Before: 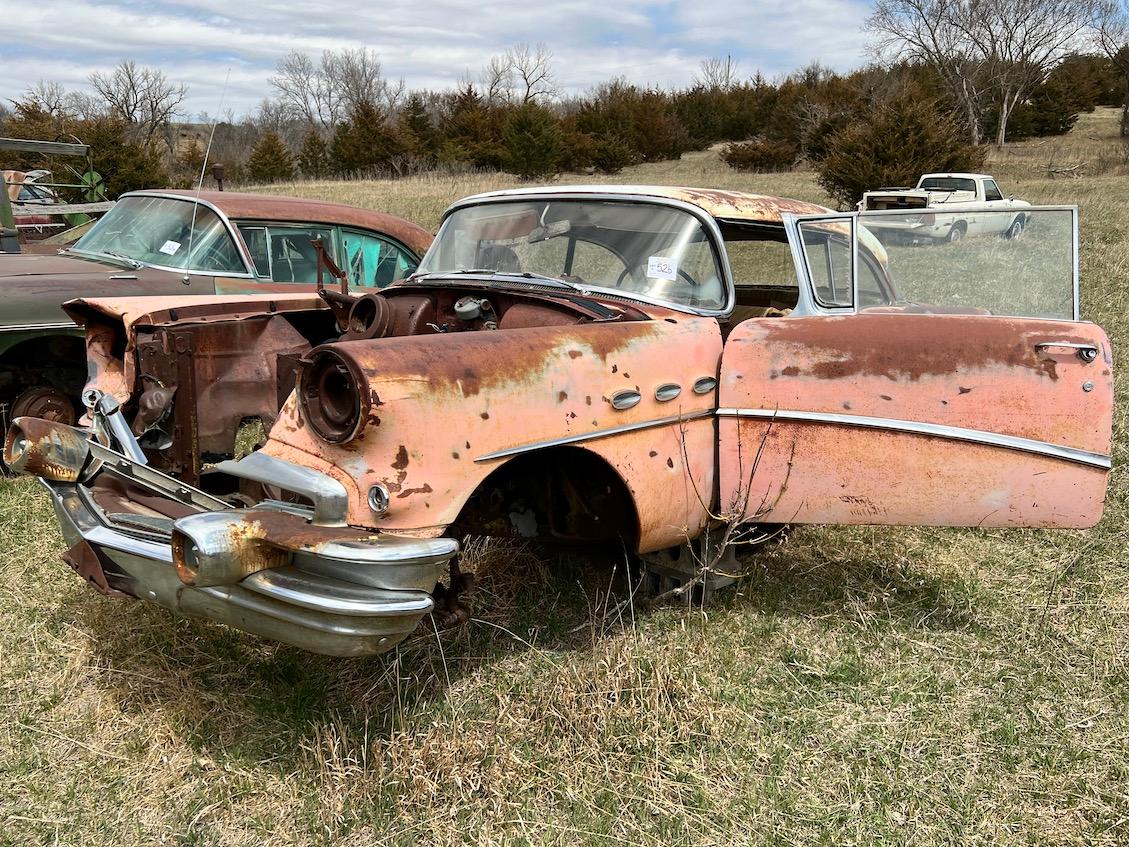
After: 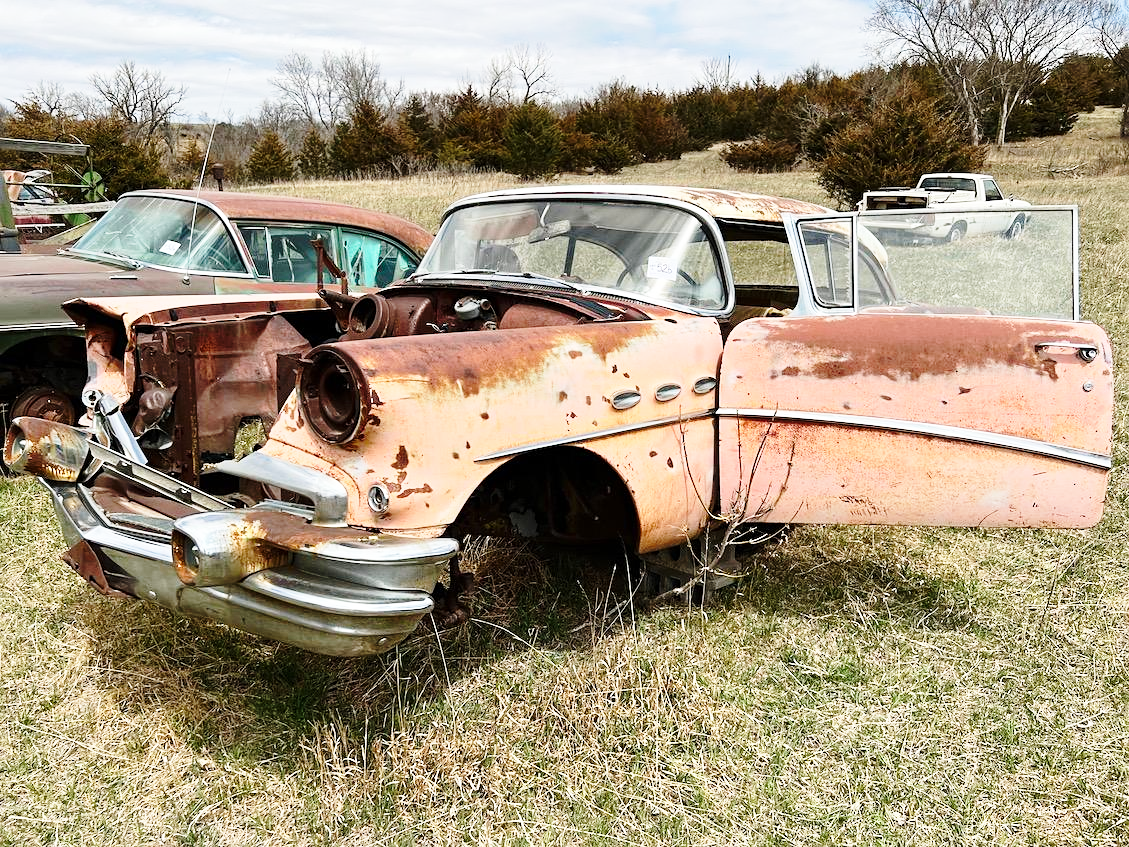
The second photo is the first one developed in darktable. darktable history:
sharpen: amount 0.2
base curve: curves: ch0 [(0, 0) (0.028, 0.03) (0.121, 0.232) (0.46, 0.748) (0.859, 0.968) (1, 1)], preserve colors none
